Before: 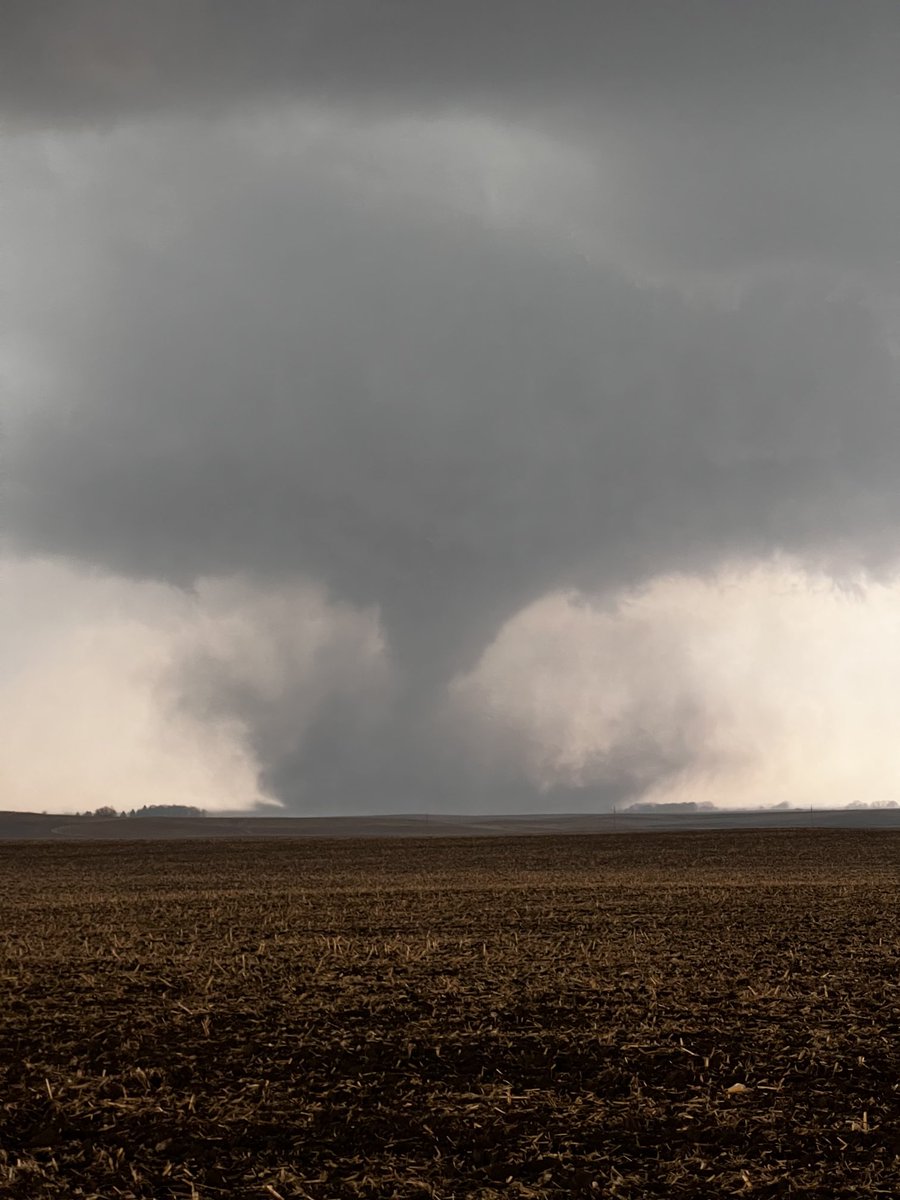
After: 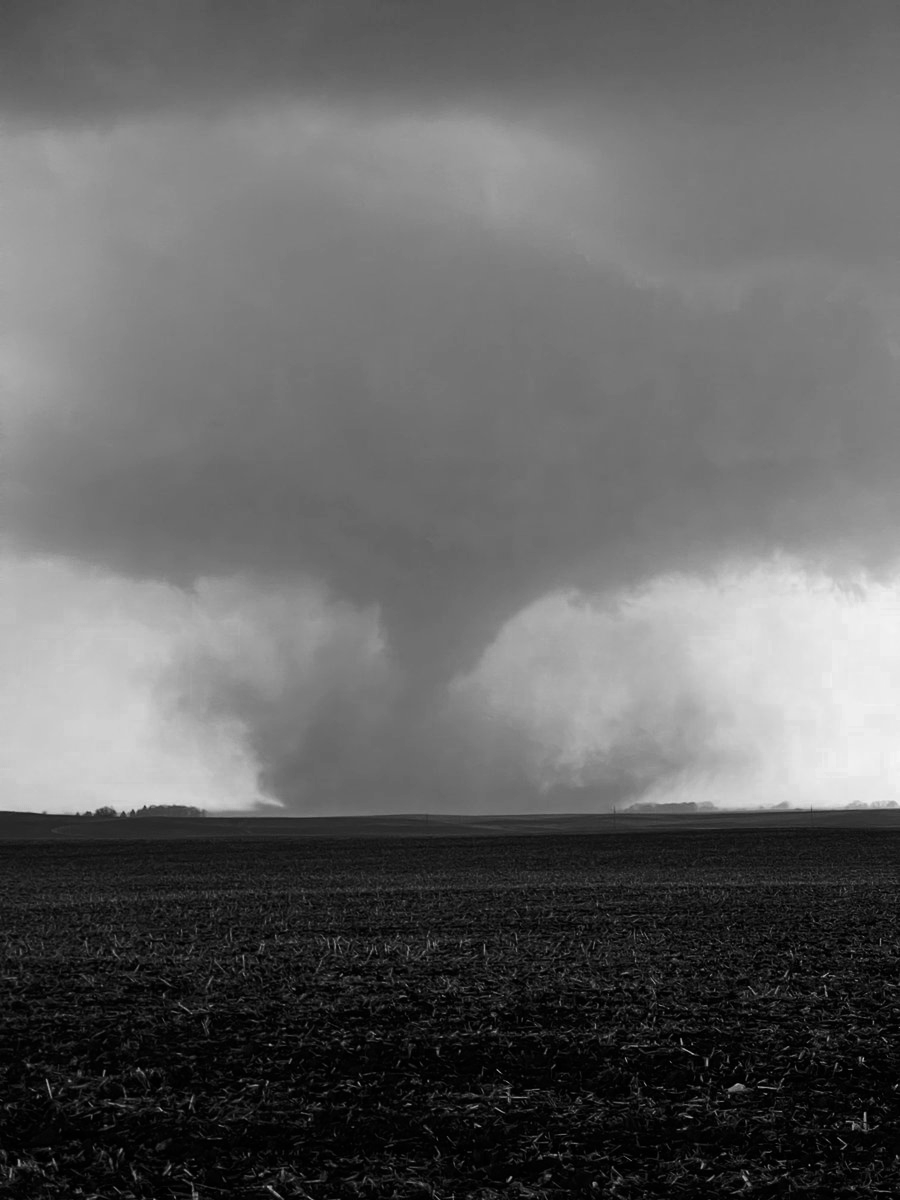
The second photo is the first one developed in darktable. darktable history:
base curve: curves: ch0 [(0, 0) (0.073, 0.04) (0.157, 0.139) (0.492, 0.492) (0.758, 0.758) (1, 1)], preserve colors none
color zones: curves: ch0 [(0.002, 0.593) (0.143, 0.417) (0.285, 0.541) (0.455, 0.289) (0.608, 0.327) (0.727, 0.283) (0.869, 0.571) (1, 0.603)]; ch1 [(0, 0) (0.143, 0) (0.286, 0) (0.429, 0) (0.571, 0) (0.714, 0) (0.857, 0)]
